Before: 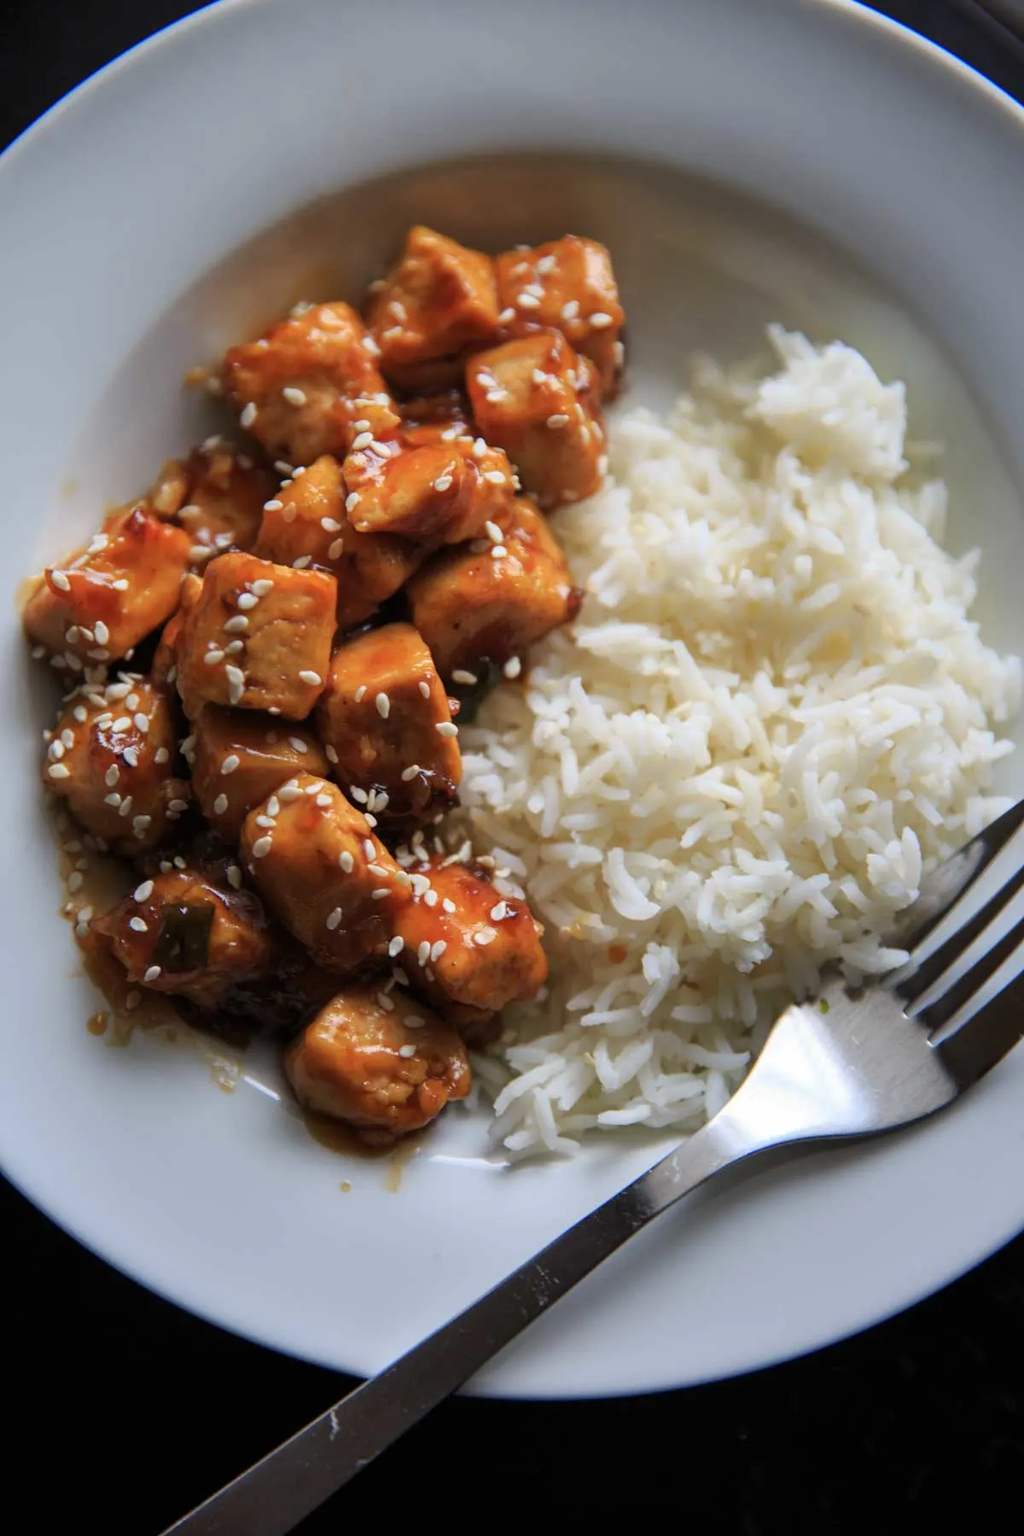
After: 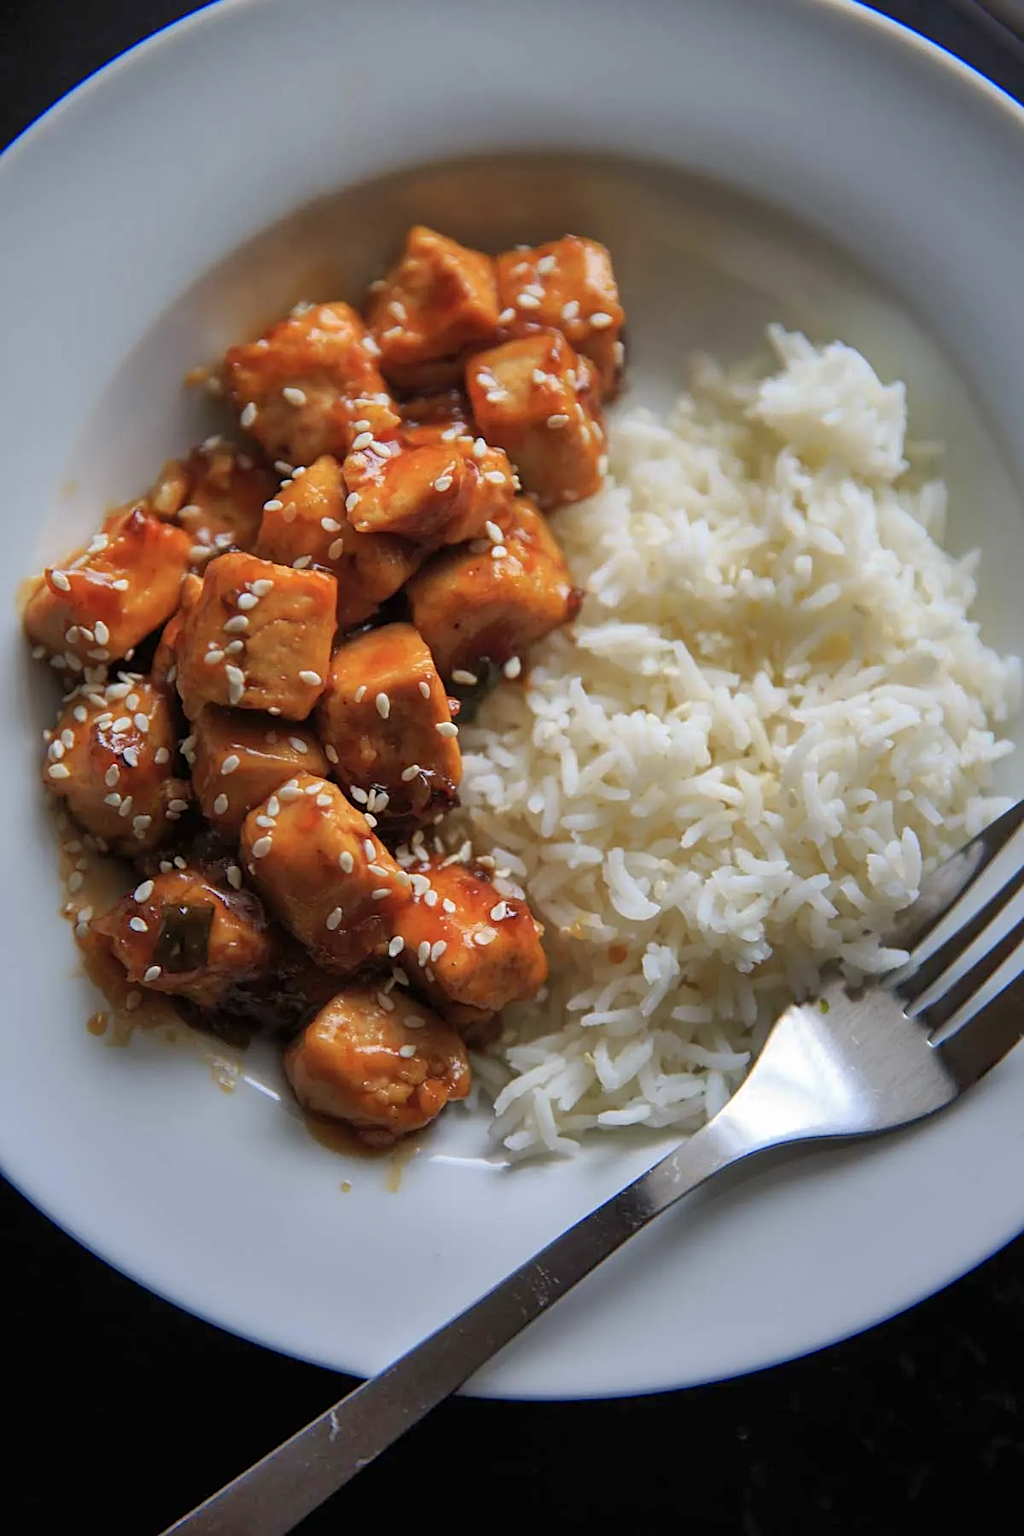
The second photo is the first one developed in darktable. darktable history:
sharpen: radius 1.916
shadows and highlights: on, module defaults
